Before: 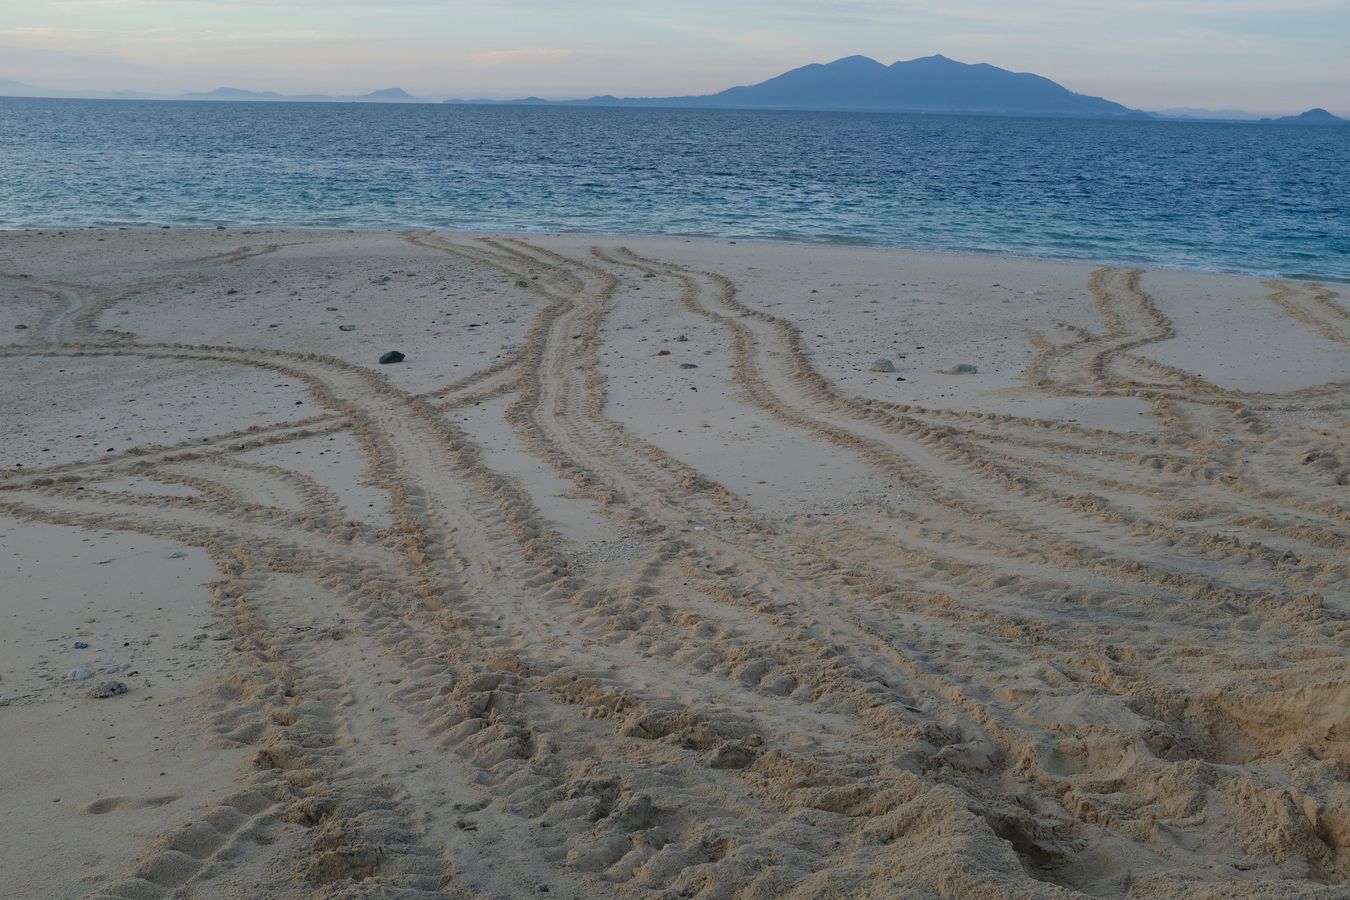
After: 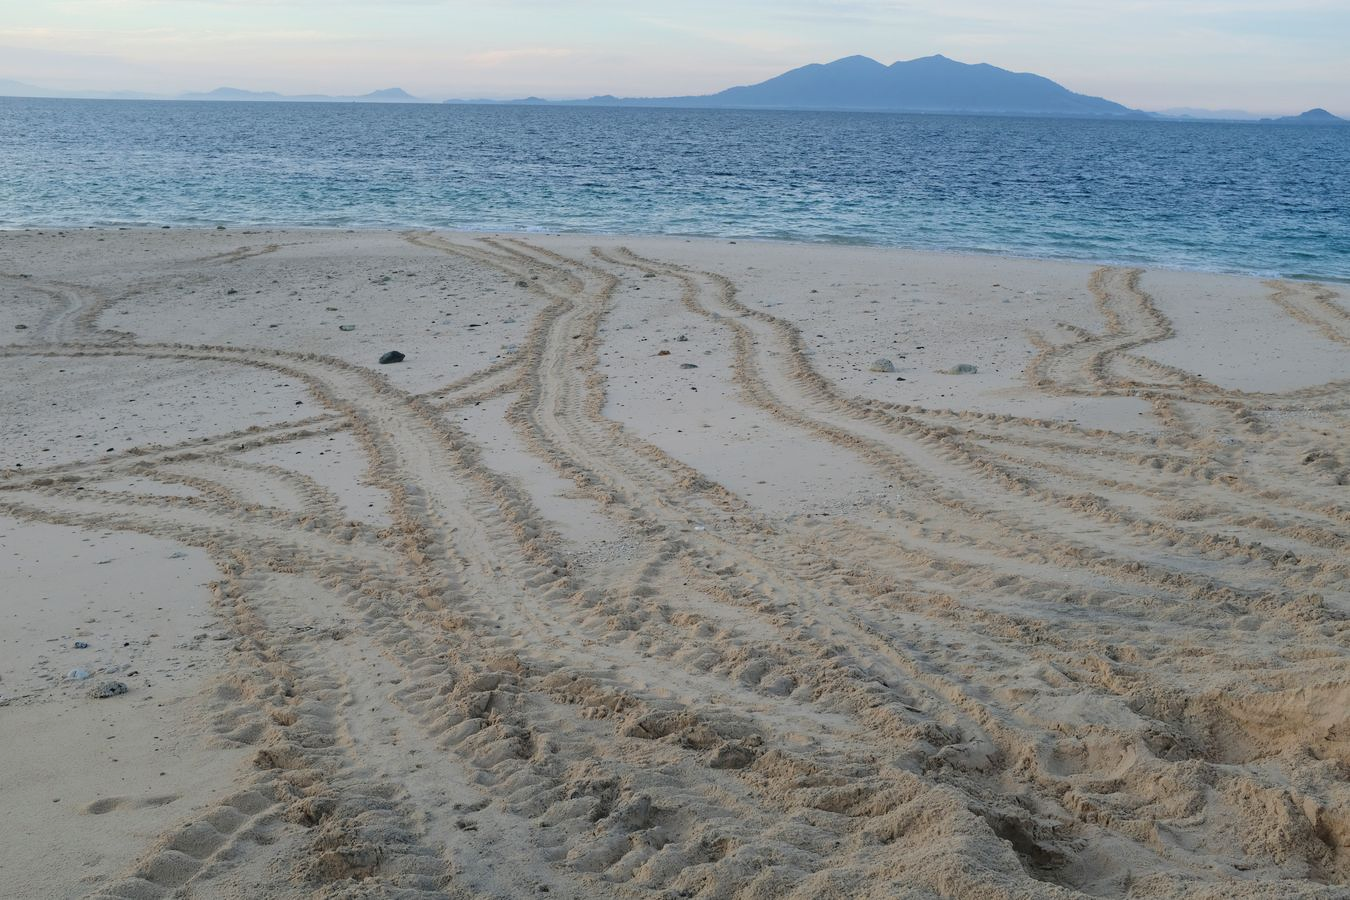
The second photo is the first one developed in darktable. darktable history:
tone curve: curves: ch0 [(0, 0) (0.003, 0.023) (0.011, 0.025) (0.025, 0.029) (0.044, 0.047) (0.069, 0.079) (0.1, 0.113) (0.136, 0.152) (0.177, 0.199) (0.224, 0.26) (0.277, 0.333) (0.335, 0.404) (0.399, 0.48) (0.468, 0.559) (0.543, 0.635) (0.623, 0.713) (0.709, 0.797) (0.801, 0.879) (0.898, 0.953) (1, 1)], color space Lab, independent channels, preserve colors none
